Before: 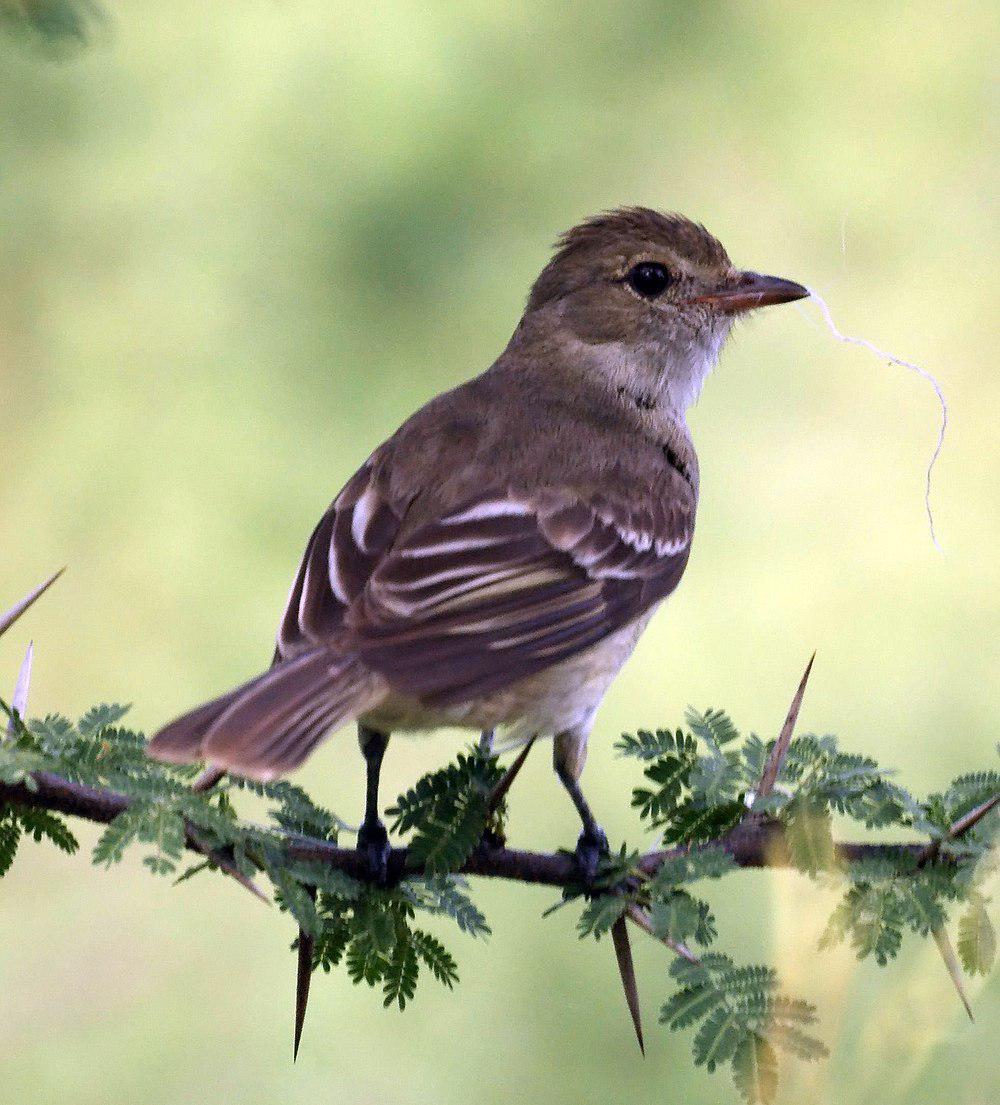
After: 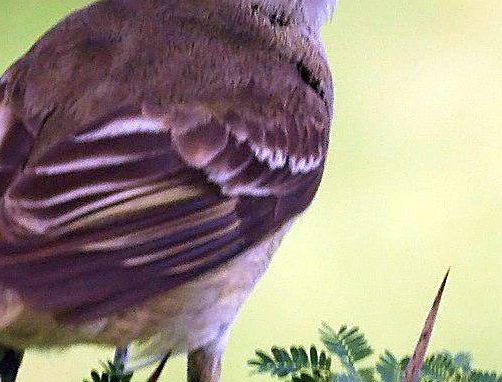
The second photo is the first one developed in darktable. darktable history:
crop: left 36.607%, top 34.735%, right 13.146%, bottom 30.611%
sharpen: on, module defaults
velvia: strength 45%
